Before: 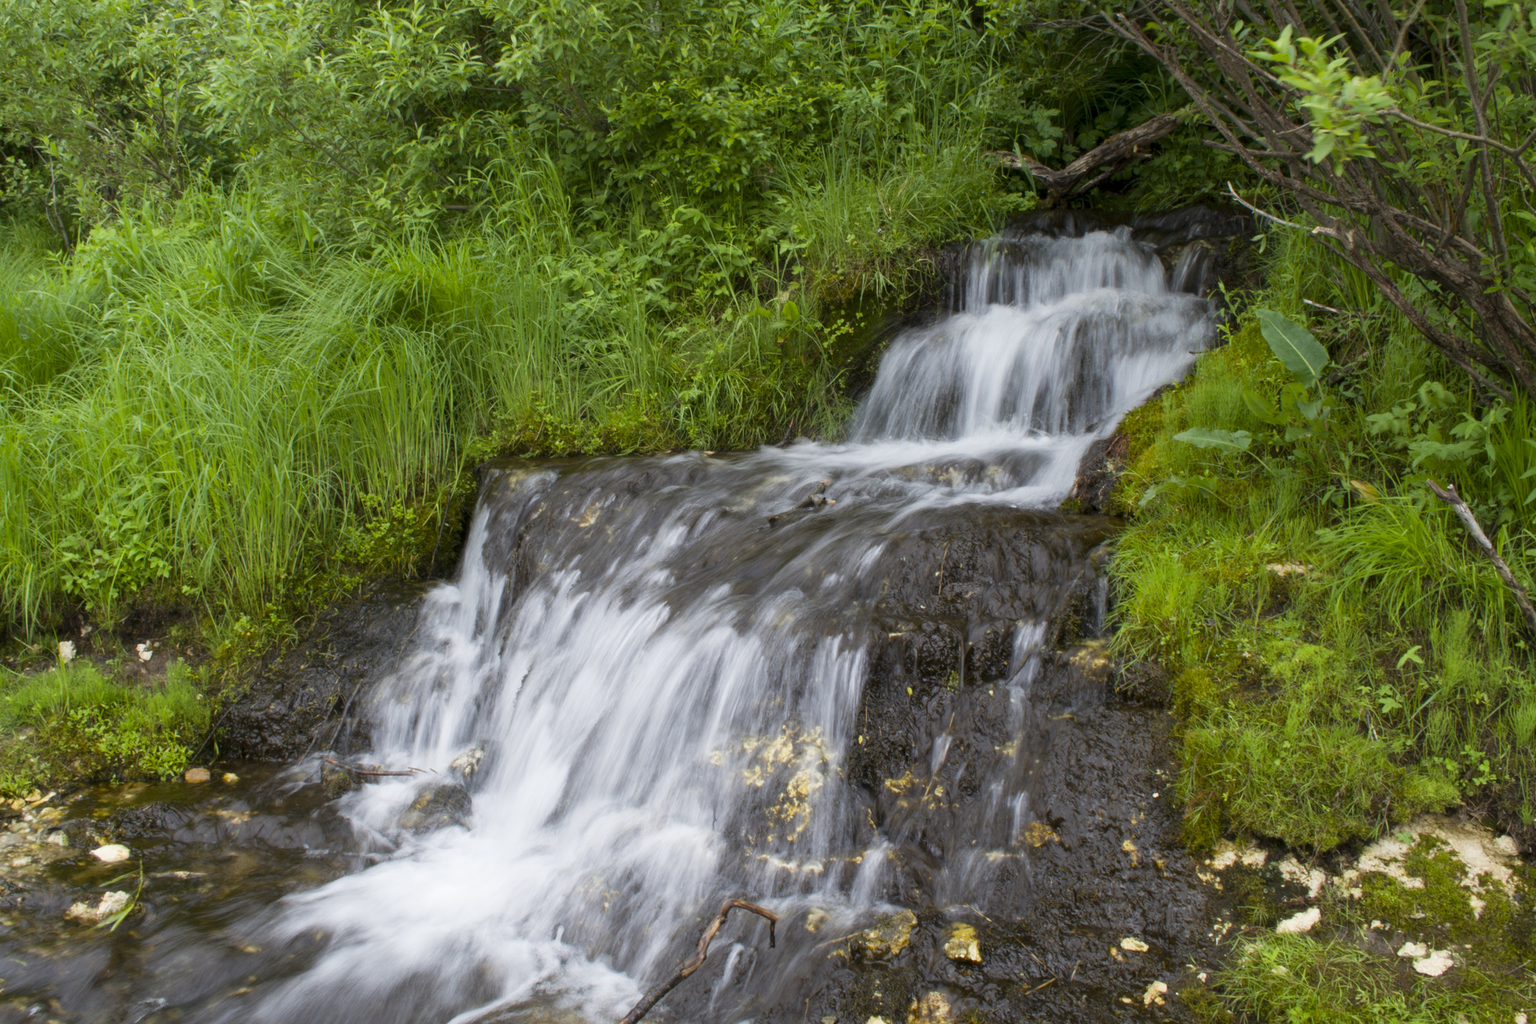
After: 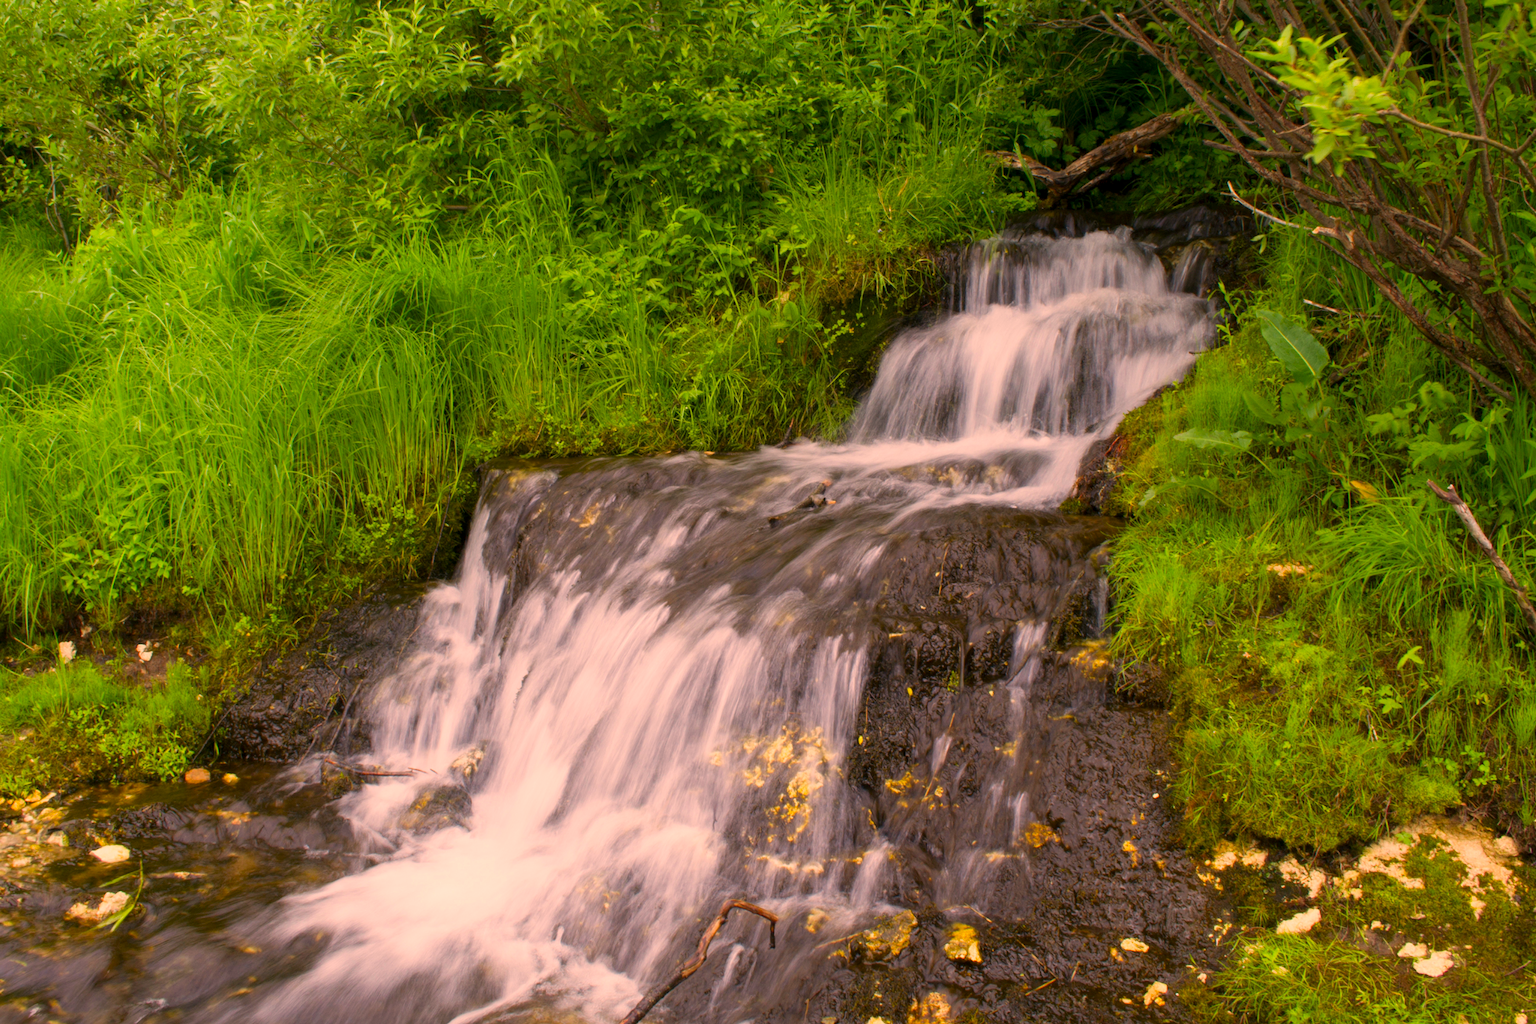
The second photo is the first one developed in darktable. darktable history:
color zones: curves: ch0 [(0, 0.613) (0.01, 0.613) (0.245, 0.448) (0.498, 0.529) (0.642, 0.665) (0.879, 0.777) (0.99, 0.613)]; ch1 [(0, 0) (0.143, 0) (0.286, 0) (0.429, 0) (0.571, 0) (0.714, 0) (0.857, 0)], mix -136.75%
color correction: highlights a* 17.76, highlights b* 18.5
